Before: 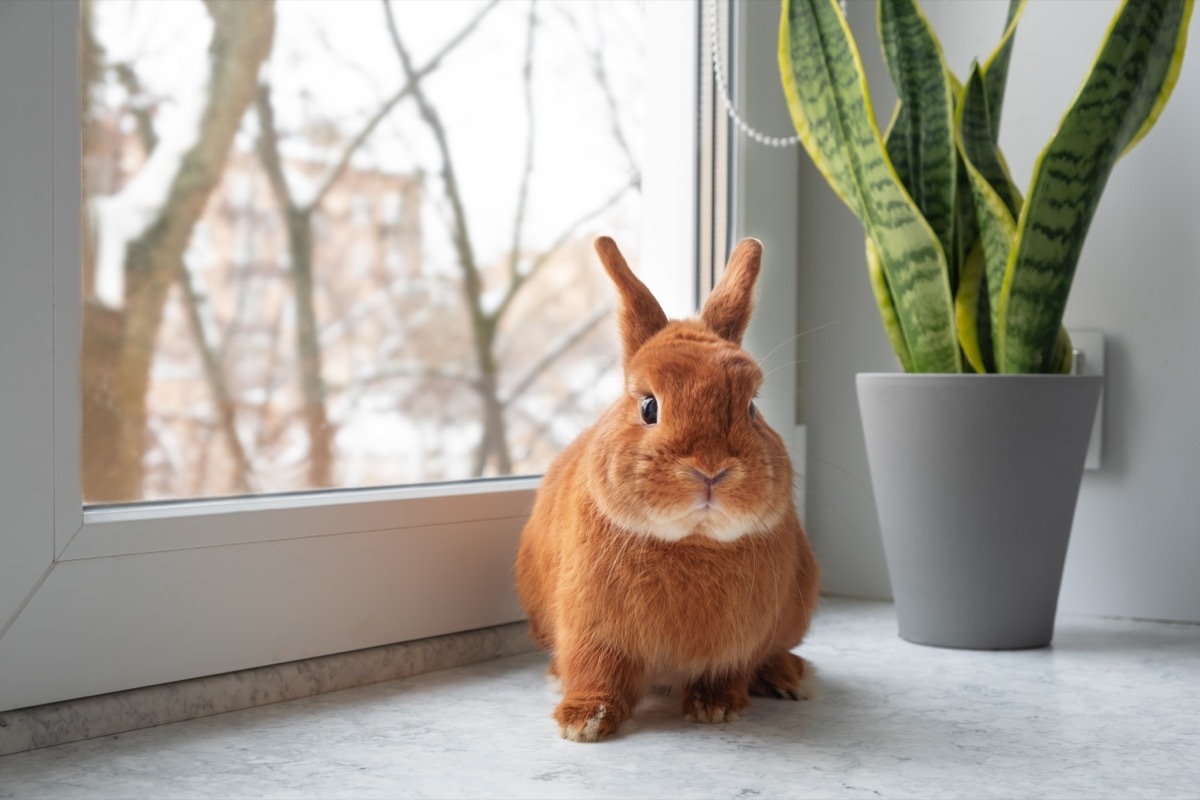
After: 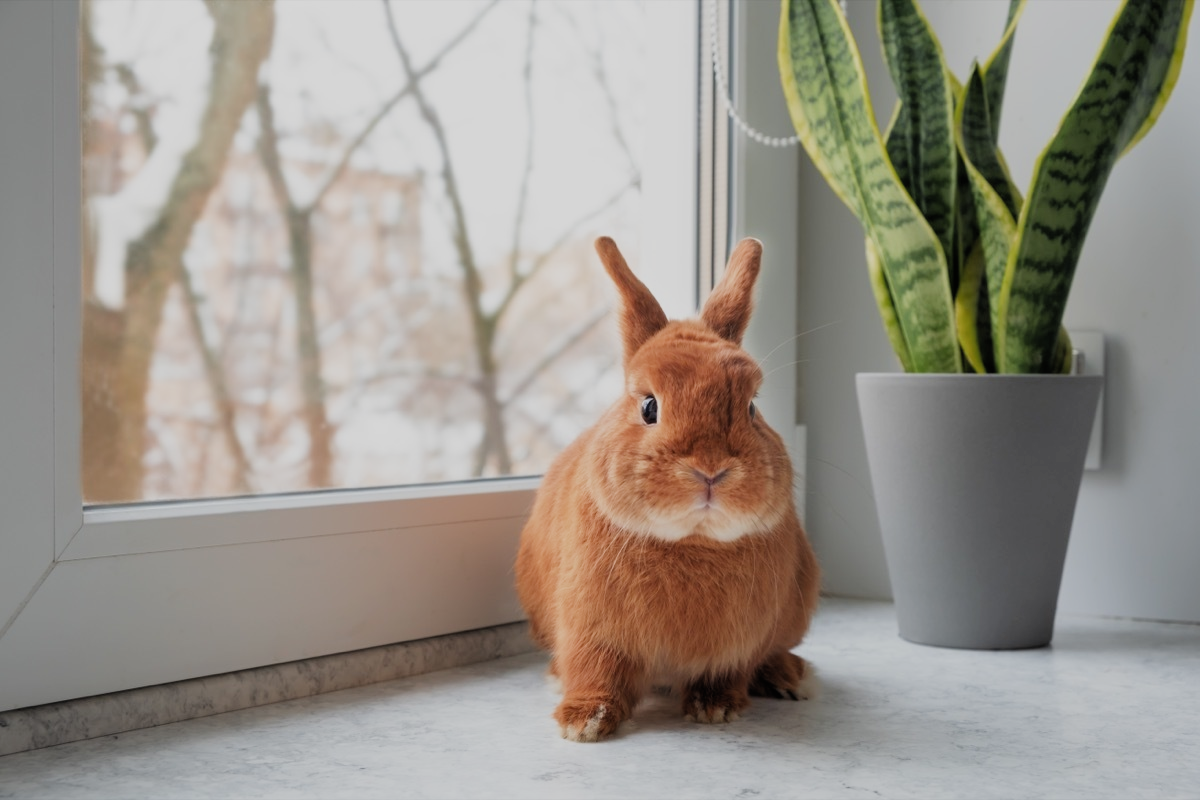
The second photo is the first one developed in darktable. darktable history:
filmic rgb: black relative exposure -7.99 EV, white relative exposure 3.89 EV, hardness 4.26, add noise in highlights 0.001, color science v3 (2019), use custom middle-gray values true, contrast in highlights soft
